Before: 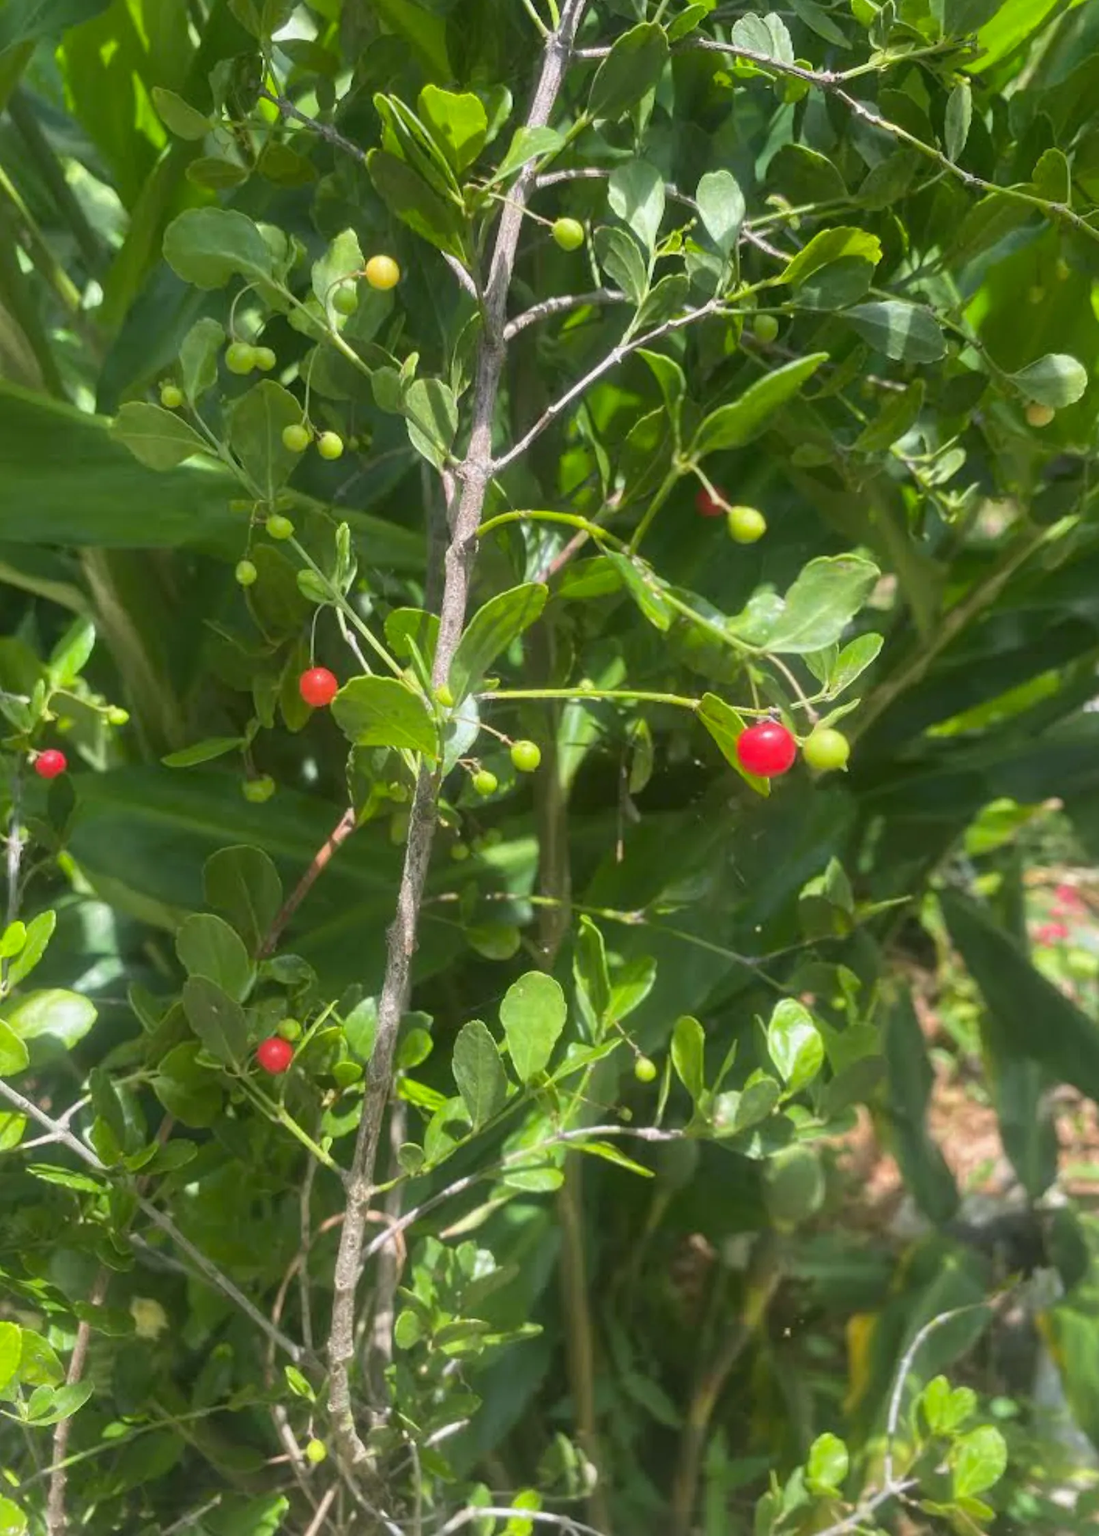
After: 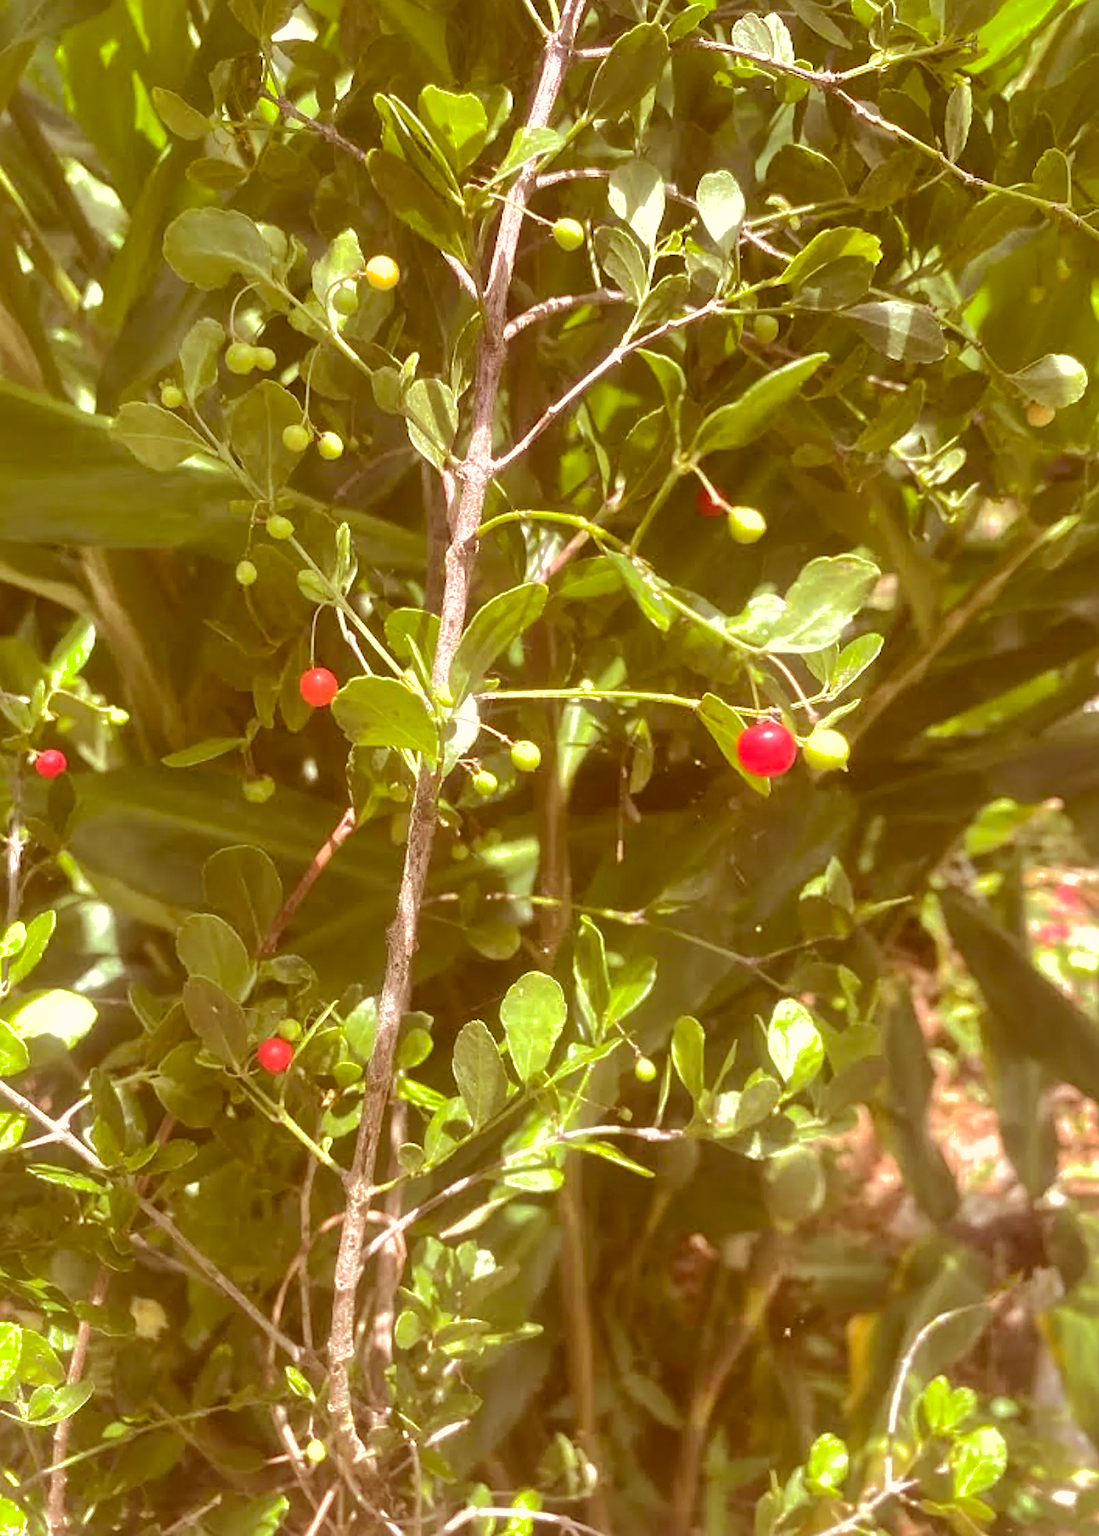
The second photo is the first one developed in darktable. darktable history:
exposure: black level correction 0, exposure 0.699 EV, compensate highlight preservation false
sharpen: on, module defaults
tone equalizer: edges refinement/feathering 500, mask exposure compensation -1.57 EV, preserve details no
color correction: highlights a* 9.31, highlights b* 8.64, shadows a* 39.71, shadows b* 39.48, saturation 0.816
shadows and highlights: shadows 40.17, highlights -59.86
